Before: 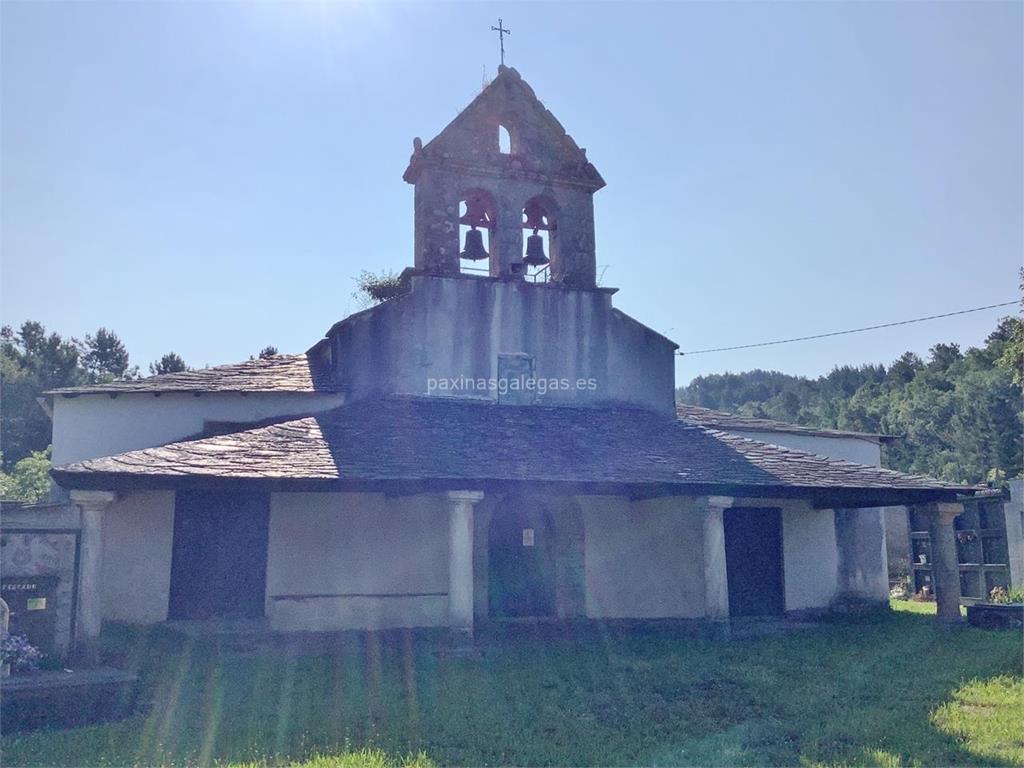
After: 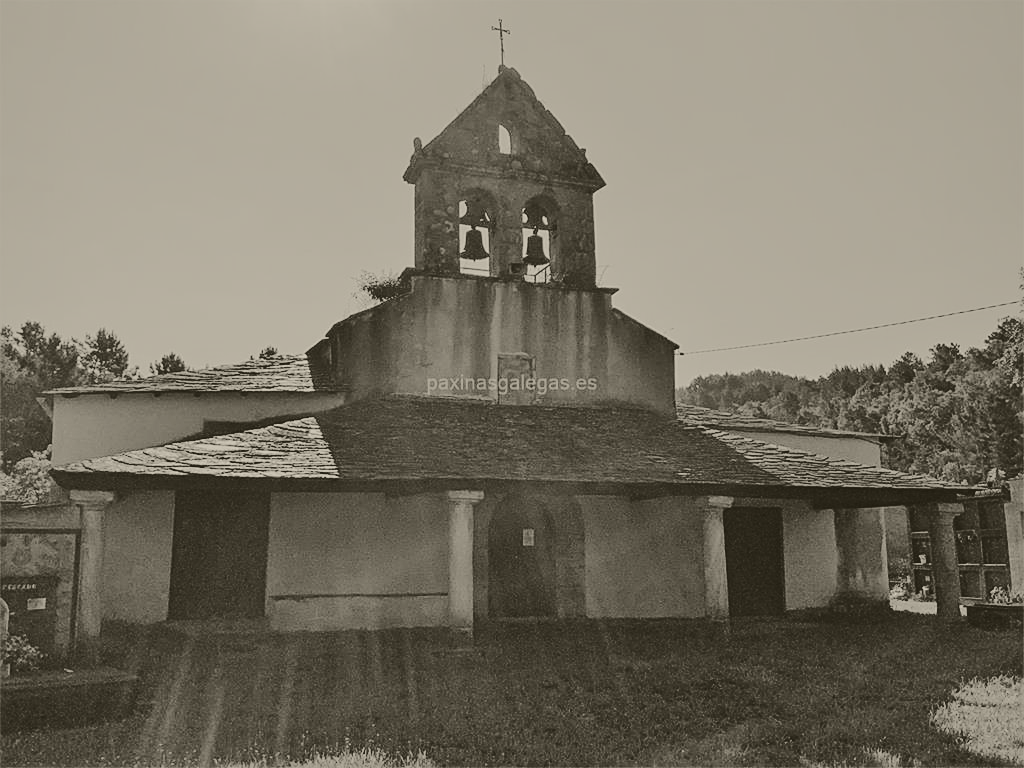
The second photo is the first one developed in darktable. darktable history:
contrast brightness saturation: contrast 0.28
tone equalizer: -8 EV -0.75 EV, -7 EV -0.7 EV, -6 EV -0.6 EV, -5 EV -0.4 EV, -3 EV 0.4 EV, -2 EV 0.6 EV, -1 EV 0.7 EV, +0 EV 0.75 EV, edges refinement/feathering 500, mask exposure compensation -1.57 EV, preserve details no
colorize: hue 41.44°, saturation 22%, source mix 60%, lightness 10.61%
sharpen: radius 1.967
